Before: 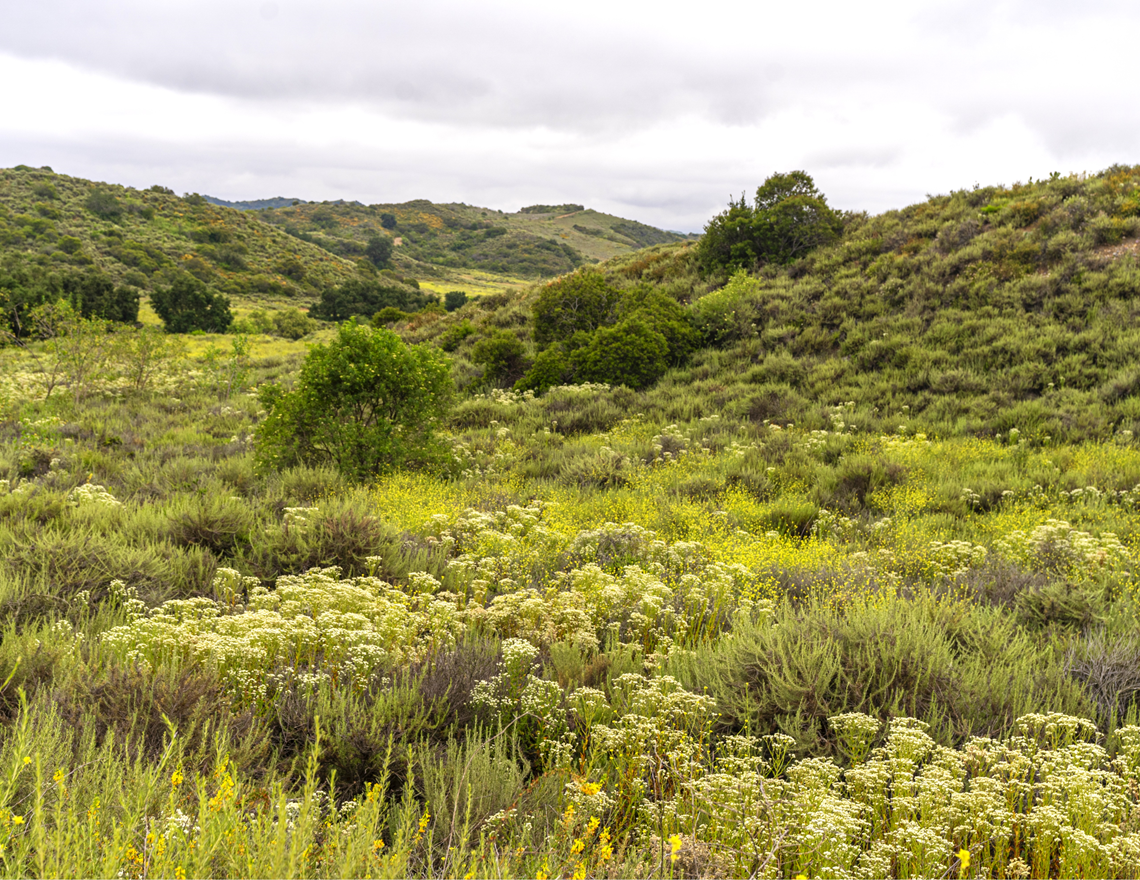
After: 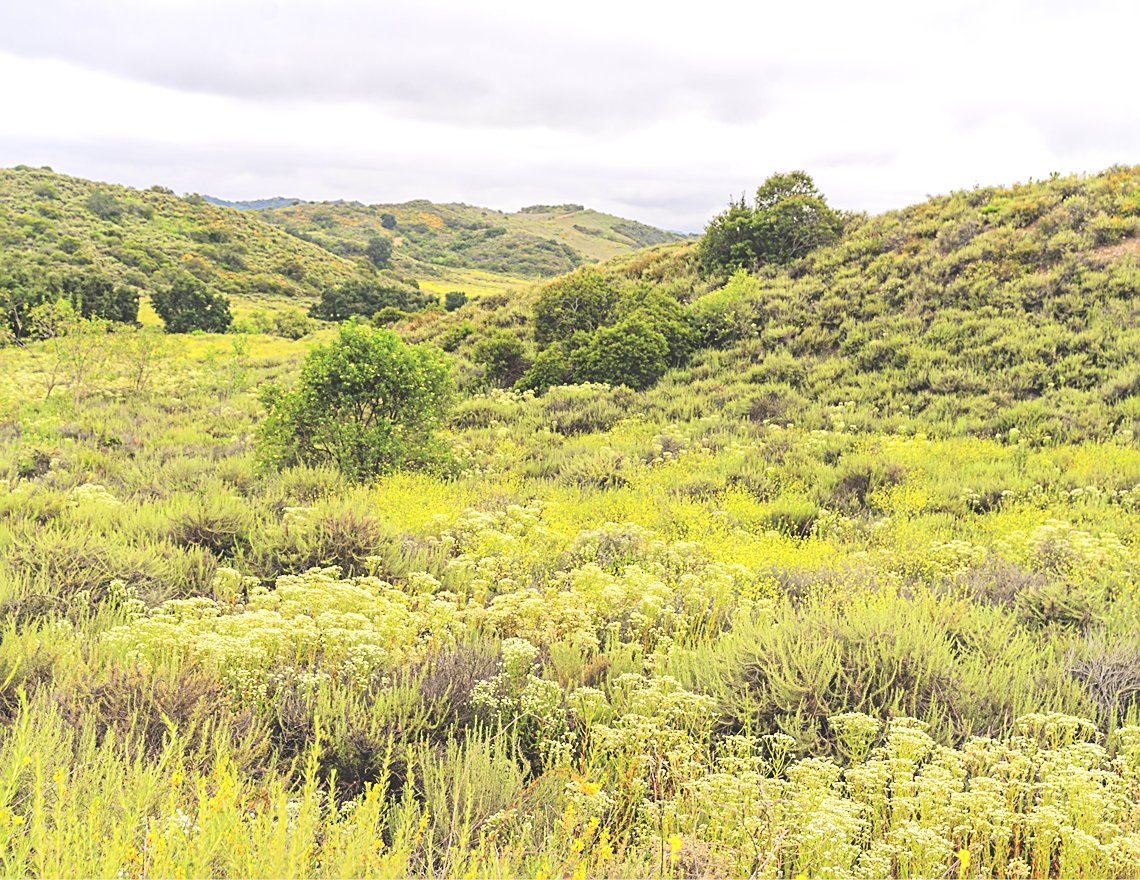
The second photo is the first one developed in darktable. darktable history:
sharpen: on, module defaults
exposure: black level correction -0.022, exposure -0.039 EV, compensate exposure bias true, compensate highlight preservation false
tone equalizer: -7 EV 0.163 EV, -6 EV 0.632 EV, -5 EV 1.17 EV, -4 EV 1.33 EV, -3 EV 1.17 EV, -2 EV 0.6 EV, -1 EV 0.148 EV, edges refinement/feathering 500, mask exposure compensation -1.57 EV, preserve details no
